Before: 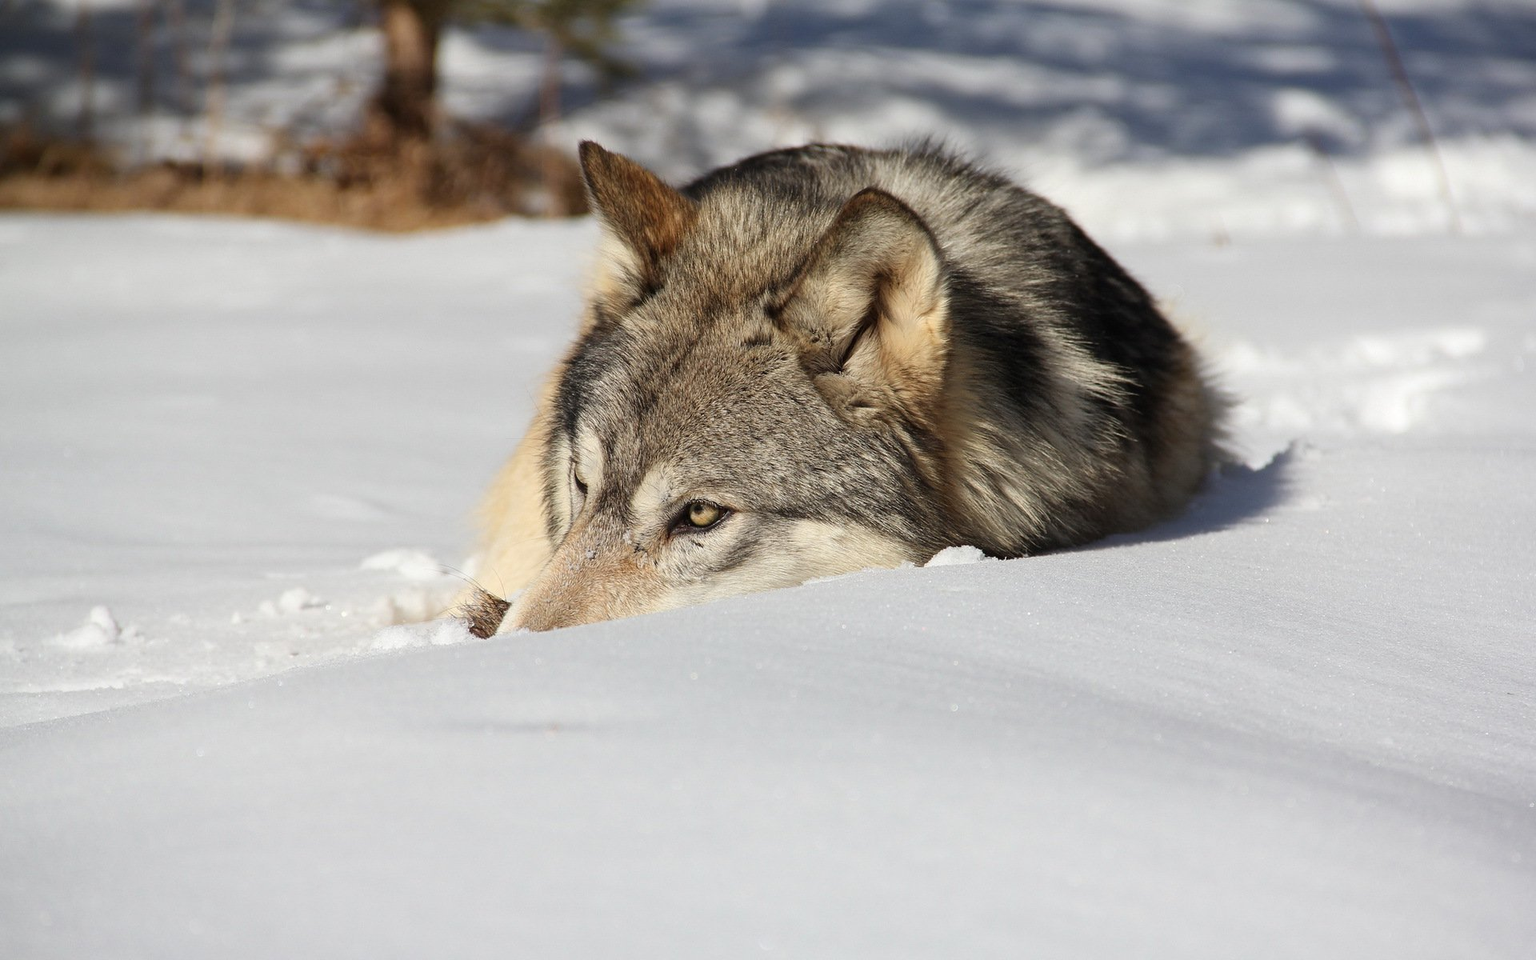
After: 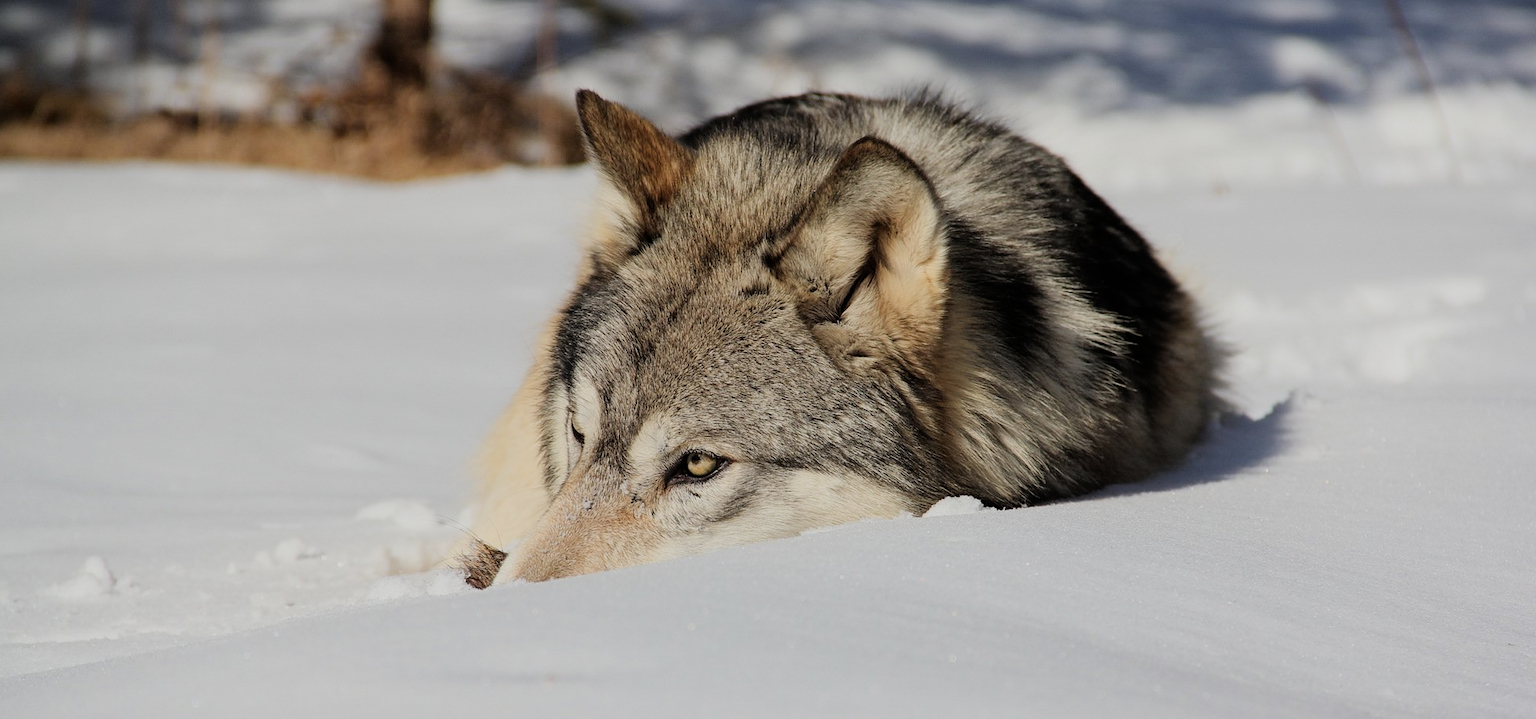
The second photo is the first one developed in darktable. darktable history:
filmic rgb: black relative exposure -7.65 EV, white relative exposure 4.56 EV, hardness 3.61, contrast 1.05
crop: left 0.387%, top 5.469%, bottom 19.809%
